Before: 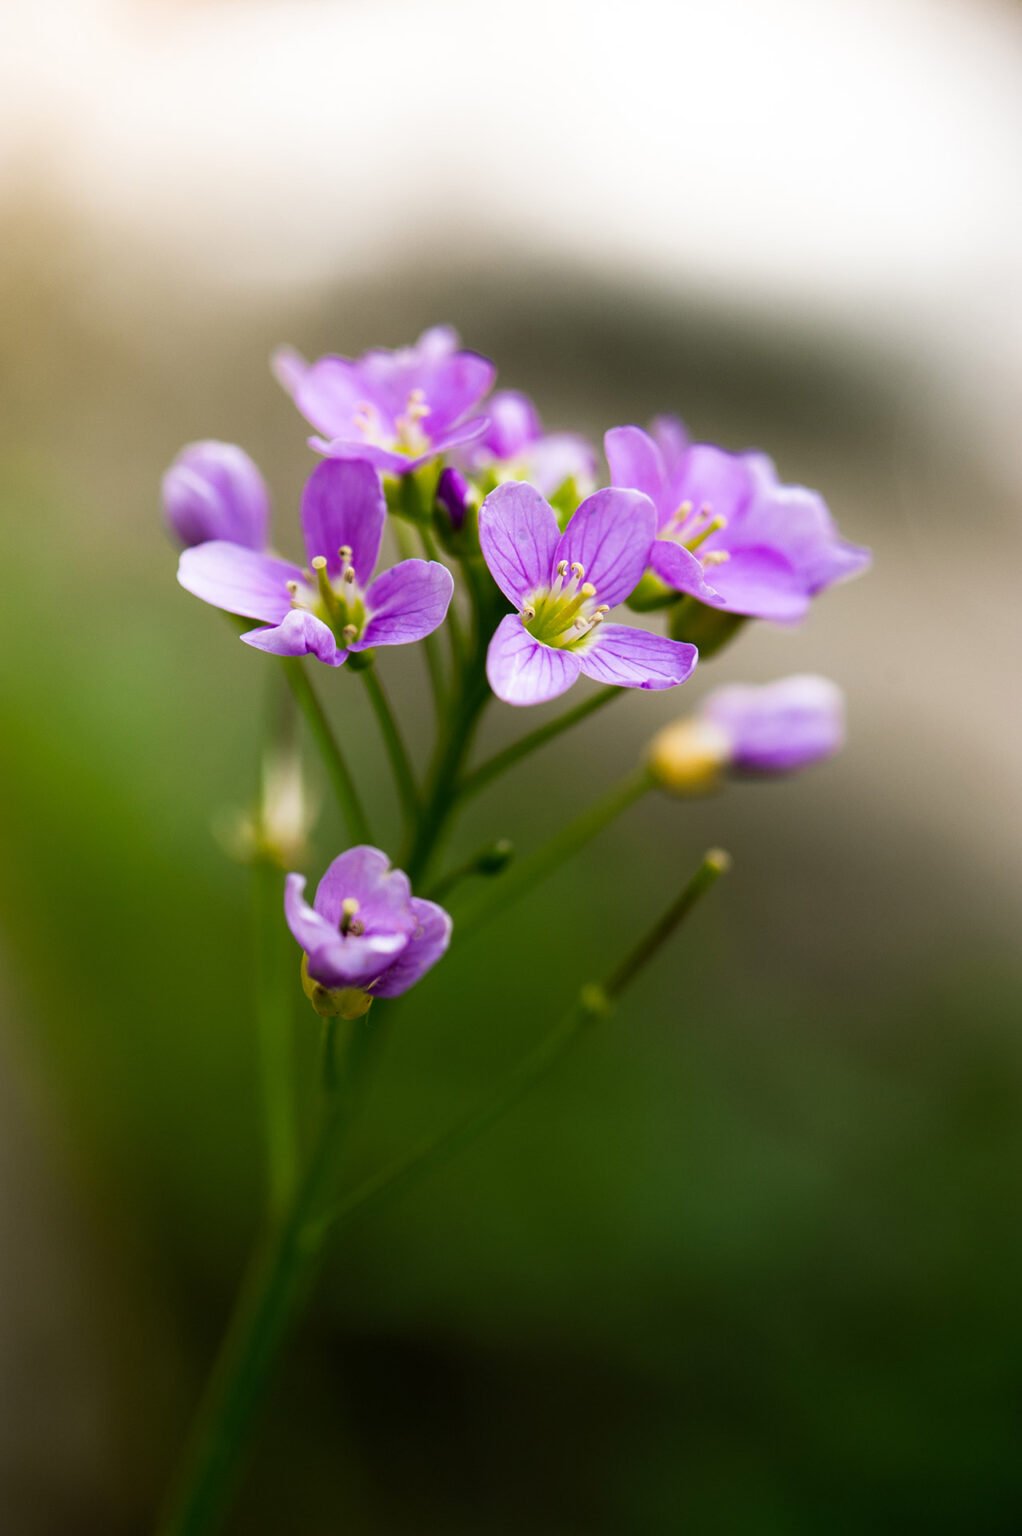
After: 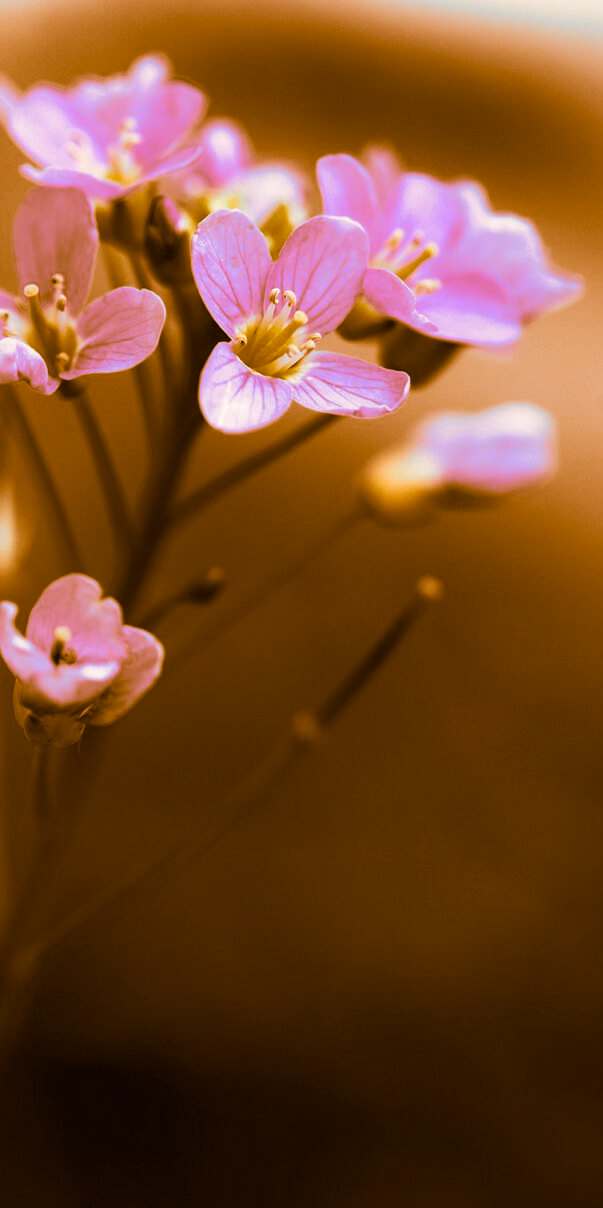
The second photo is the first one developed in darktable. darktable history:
split-toning: shadows › hue 26°, shadows › saturation 0.92, highlights › hue 40°, highlights › saturation 0.92, balance -63, compress 0%
crop and rotate: left 28.256%, top 17.734%, right 12.656%, bottom 3.573%
